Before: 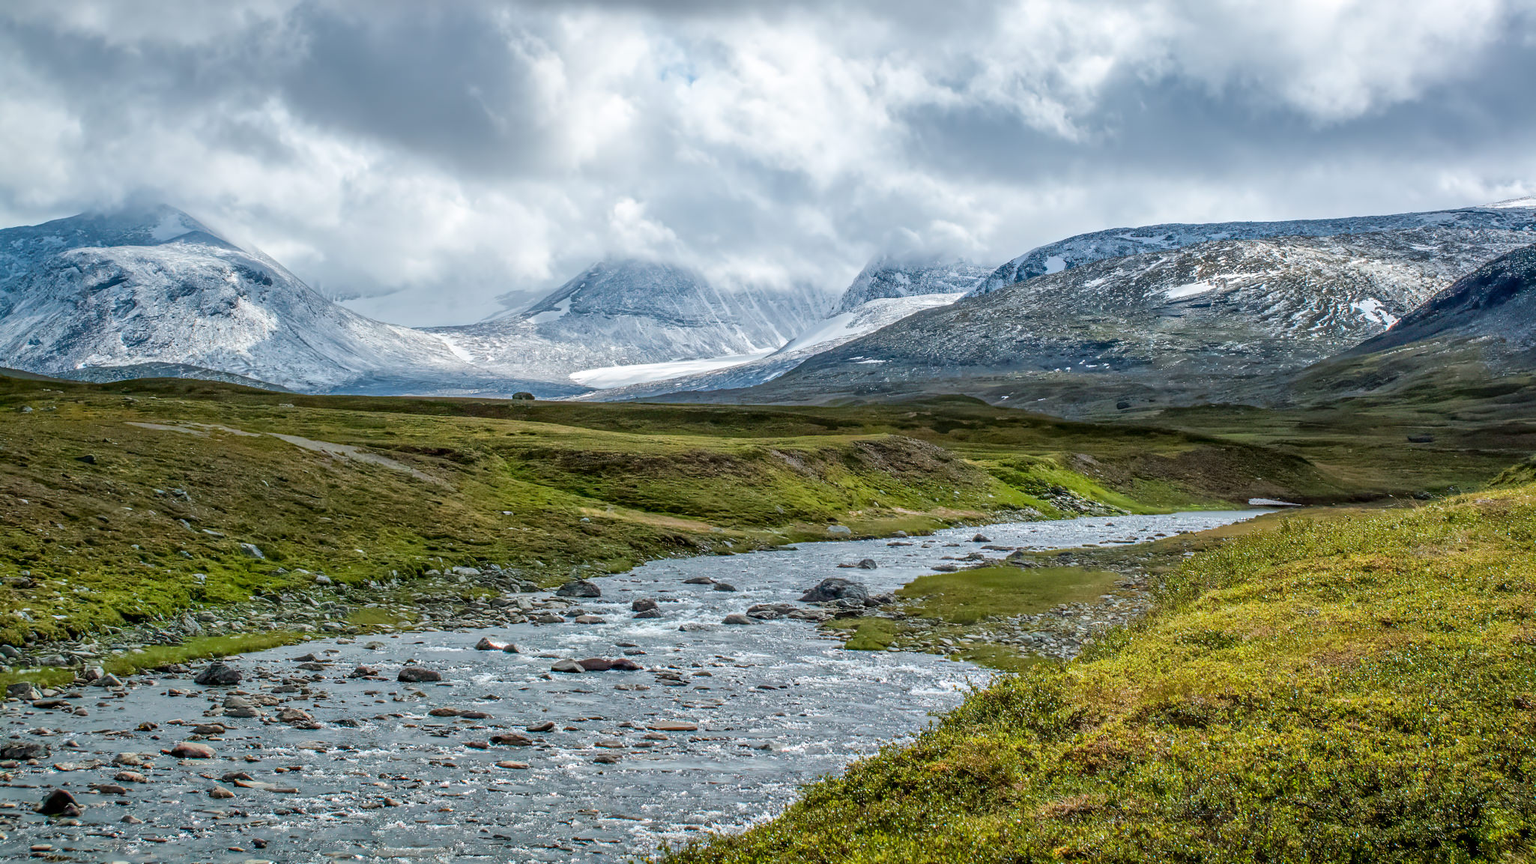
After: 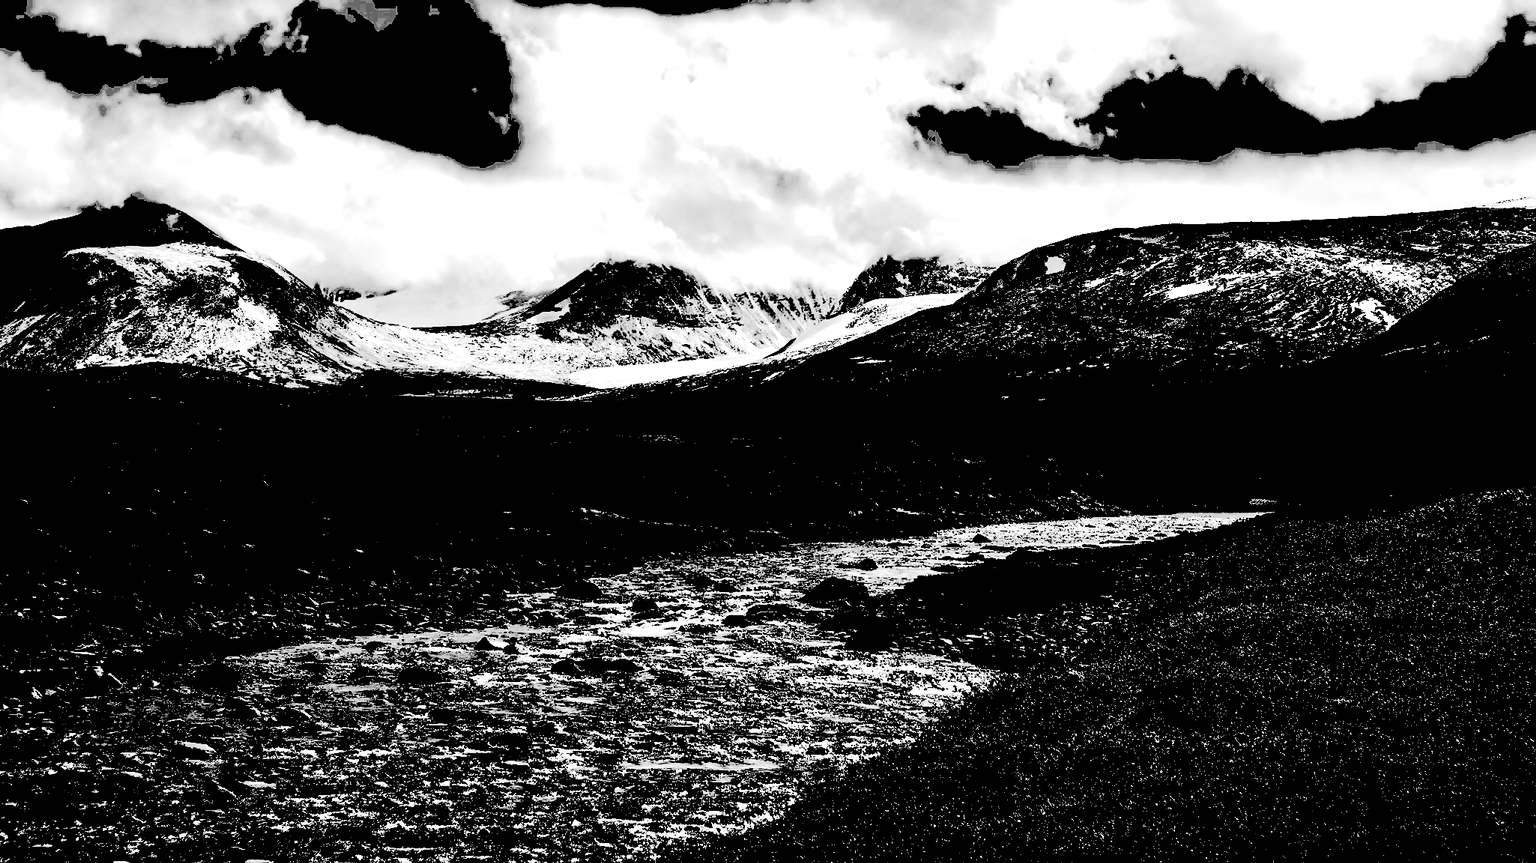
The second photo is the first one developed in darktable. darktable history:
levels: levels [0.246, 0.246, 0.506]
monochrome: a 0, b 0, size 0.5, highlights 0.57
shadows and highlights: shadows -88.03, highlights -35.45, shadows color adjustment 99.15%, highlights color adjustment 0%, soften with gaussian
exposure: black level correction -0.087
white balance: red 1.123, blue 0.83
fill light: exposure -0.73 EV, center 0.69, width 2.2
tone curve: curves: ch0 [(0, 0) (0.765, 0.349) (1, 1)], color space Lab, linked channels
